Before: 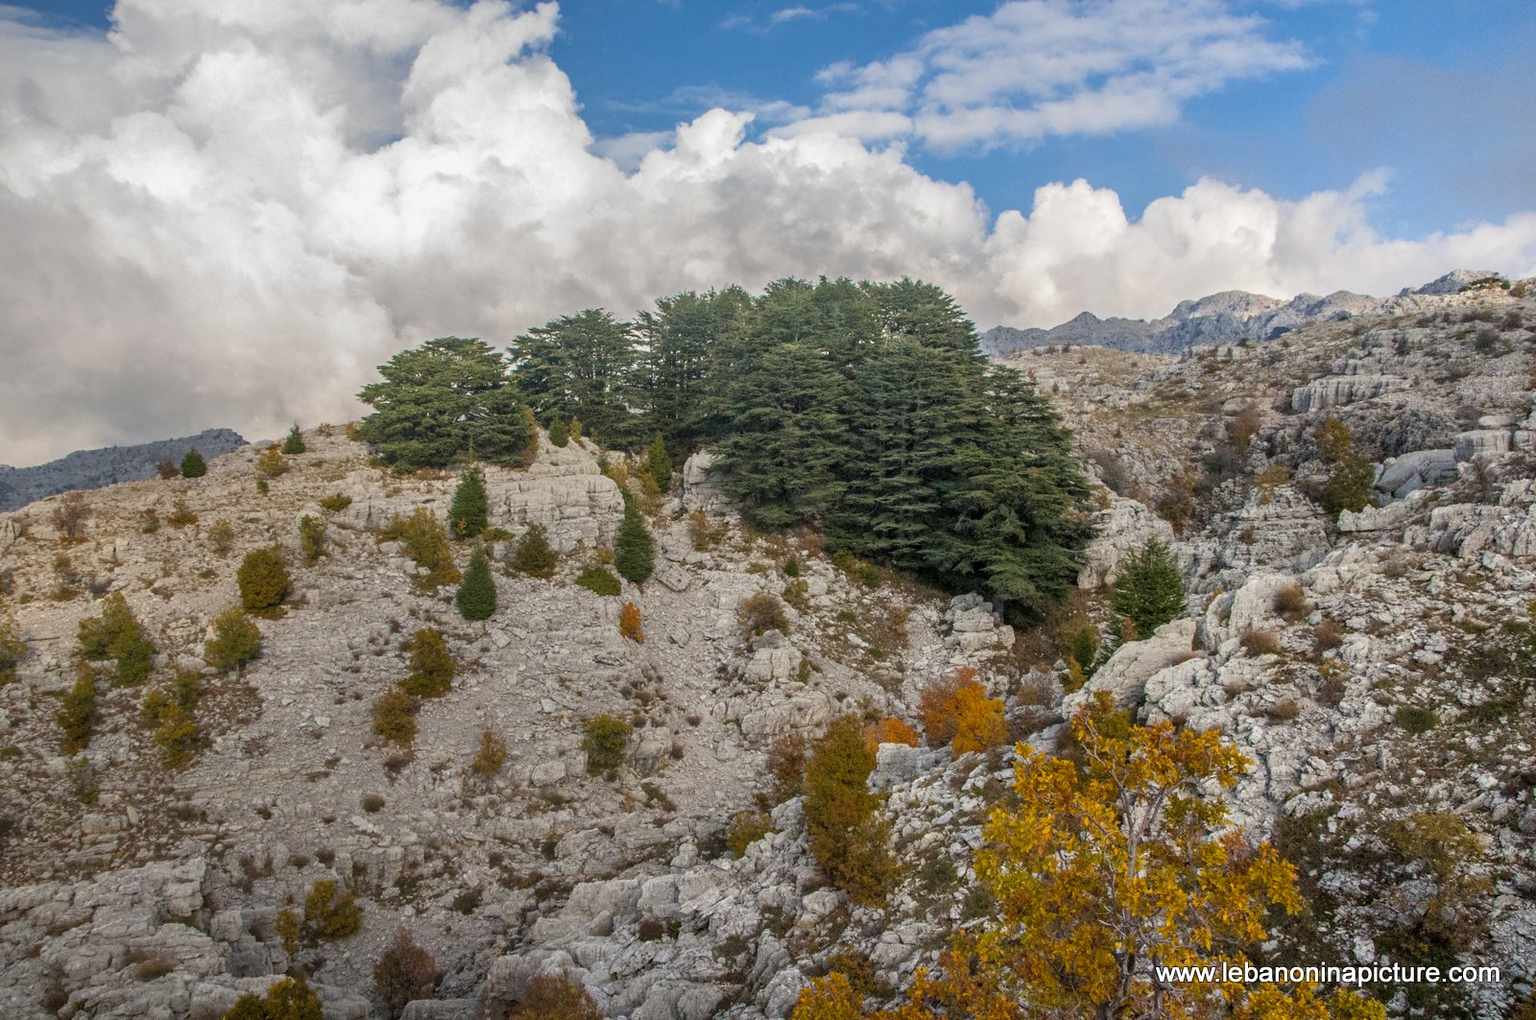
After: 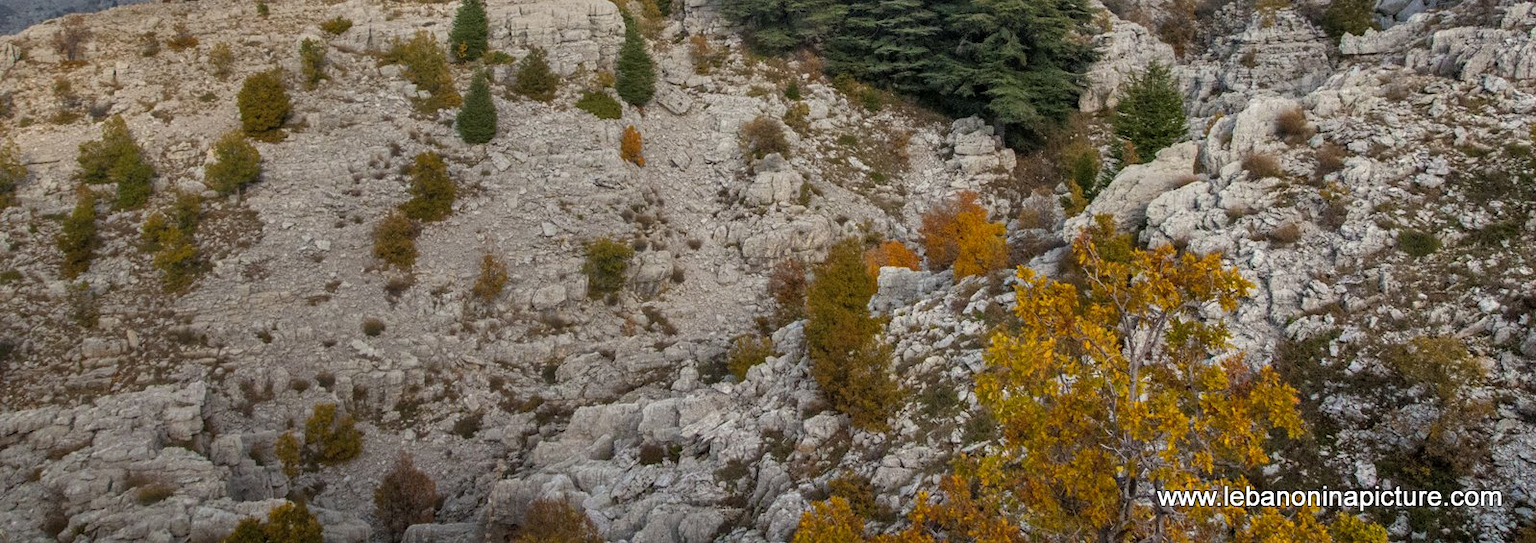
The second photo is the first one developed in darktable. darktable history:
crop and rotate: top 46.81%, right 0.114%
